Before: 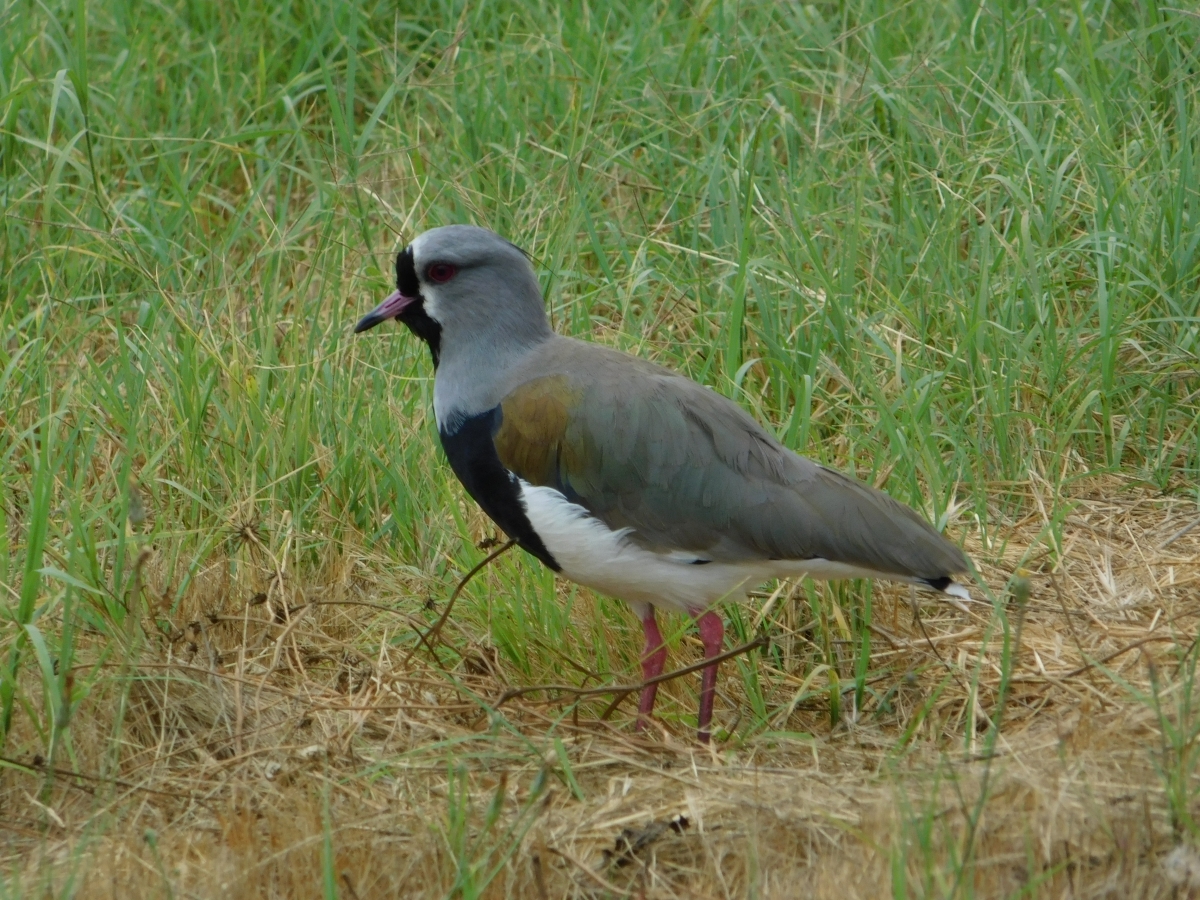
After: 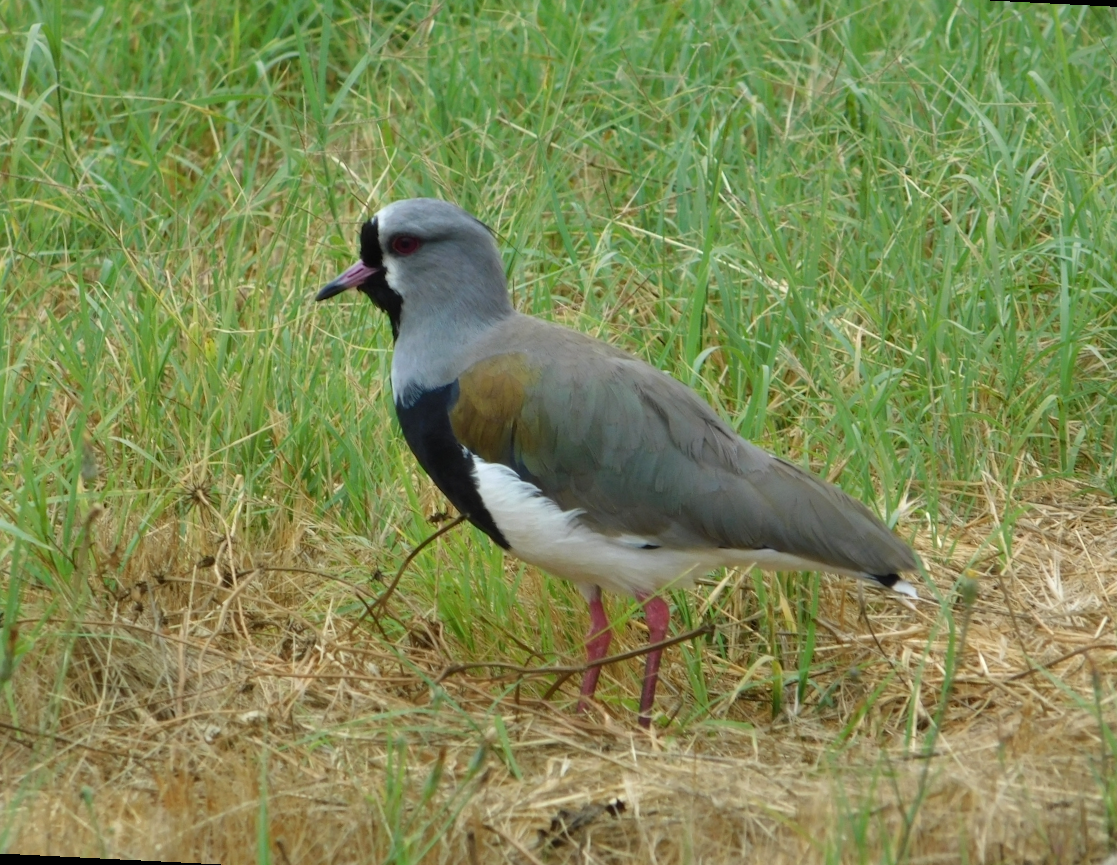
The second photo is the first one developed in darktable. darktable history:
exposure: black level correction 0, exposure 0.395 EV, compensate exposure bias true, compensate highlight preservation false
crop and rotate: angle -2.84°, left 5.412%, top 5.159%, right 4.728%, bottom 4.503%
shadows and highlights: shadows 32.26, highlights -33.19, soften with gaussian
